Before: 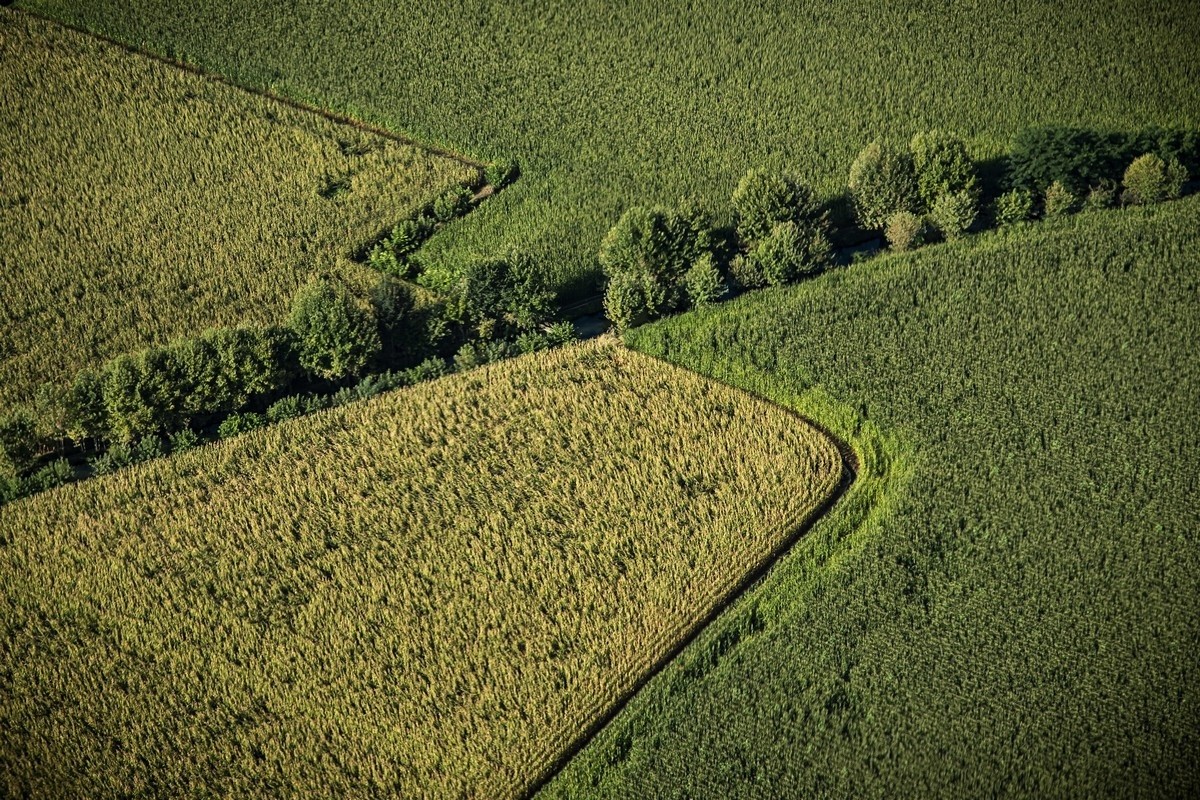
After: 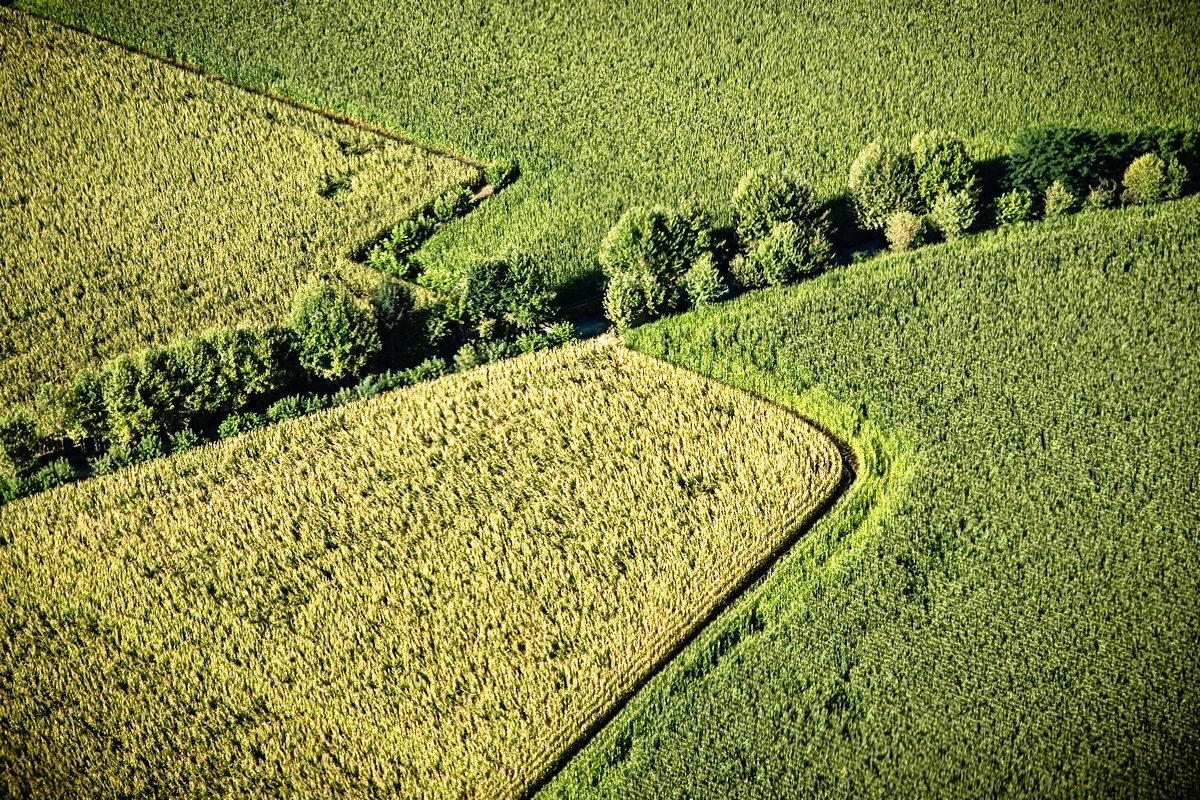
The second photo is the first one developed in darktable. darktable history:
shadows and highlights: shadows 22.7, highlights -48.71, soften with gaussian
base curve: curves: ch0 [(0, 0) (0.012, 0.01) (0.073, 0.168) (0.31, 0.711) (0.645, 0.957) (1, 1)], preserve colors none
